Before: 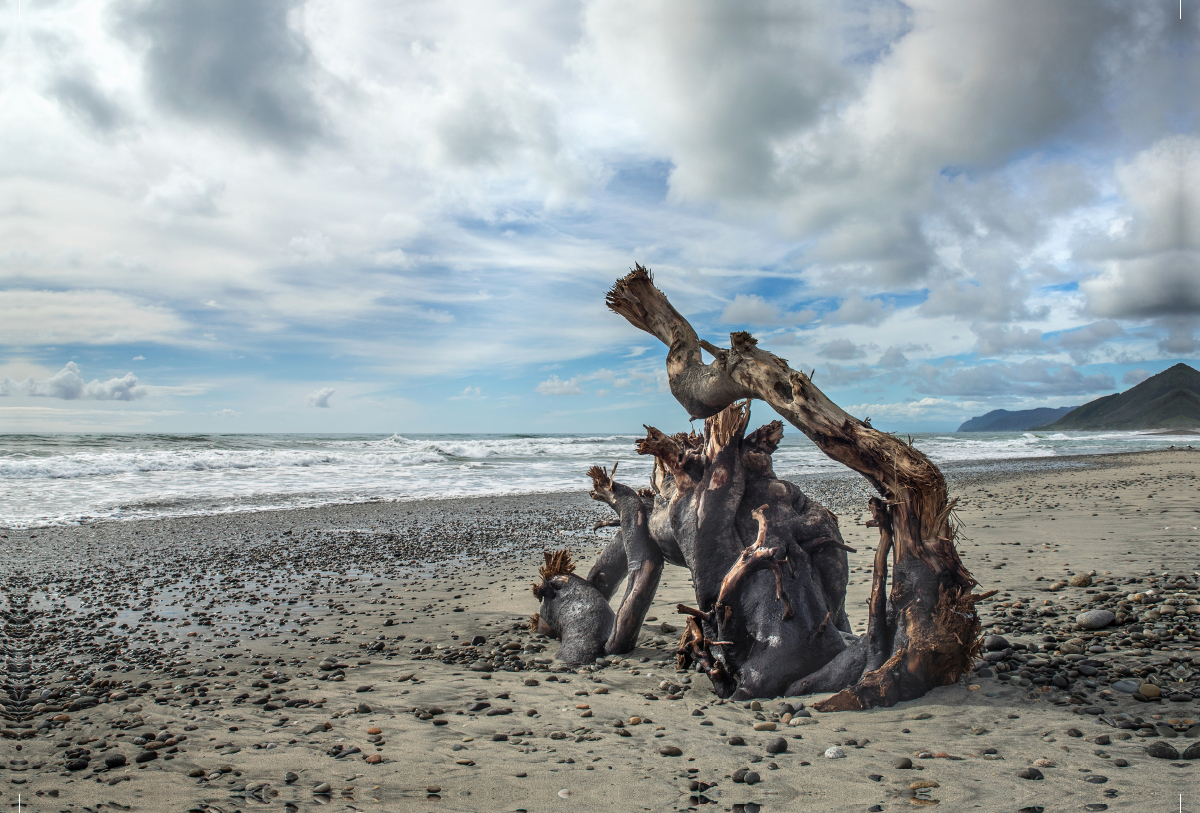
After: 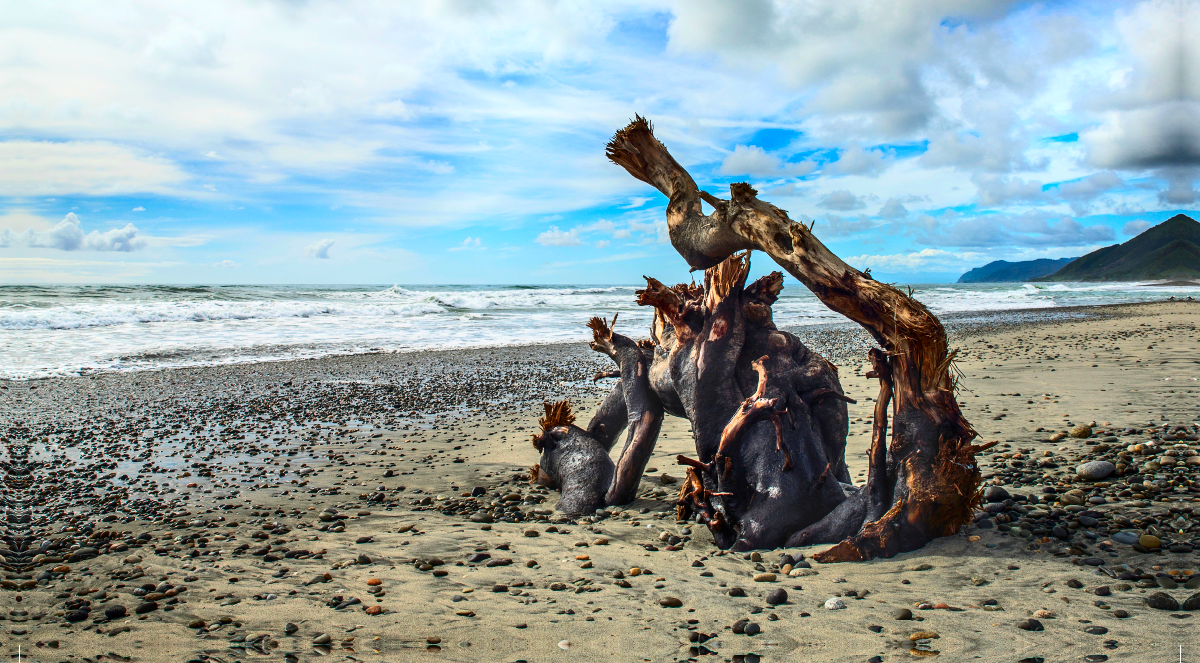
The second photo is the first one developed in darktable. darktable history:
crop and rotate: top 18.417%
contrast brightness saturation: contrast 0.264, brightness 0.023, saturation 0.884
exposure: compensate exposure bias true, compensate highlight preservation false
